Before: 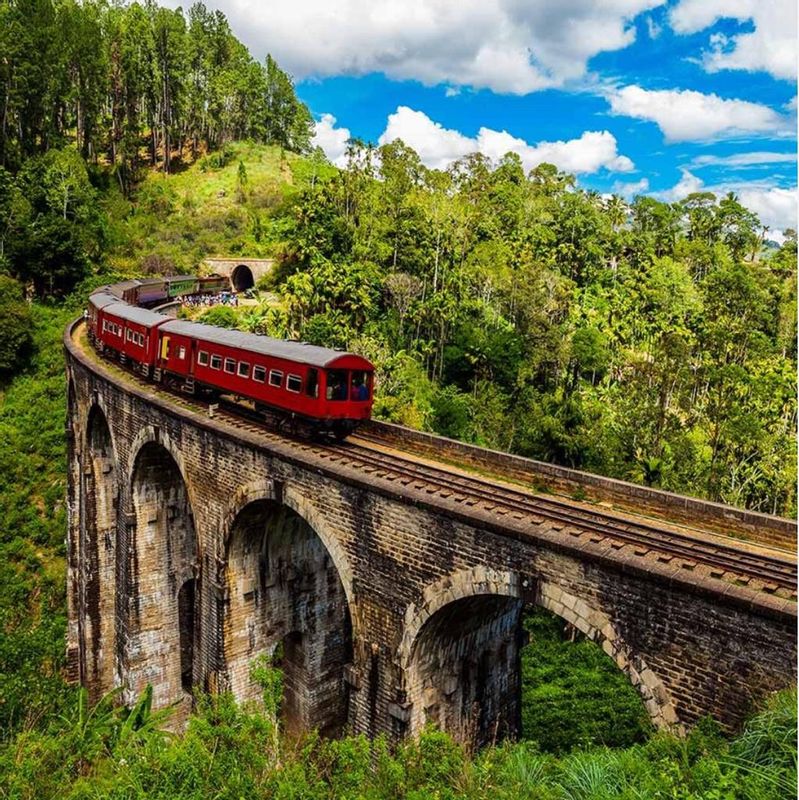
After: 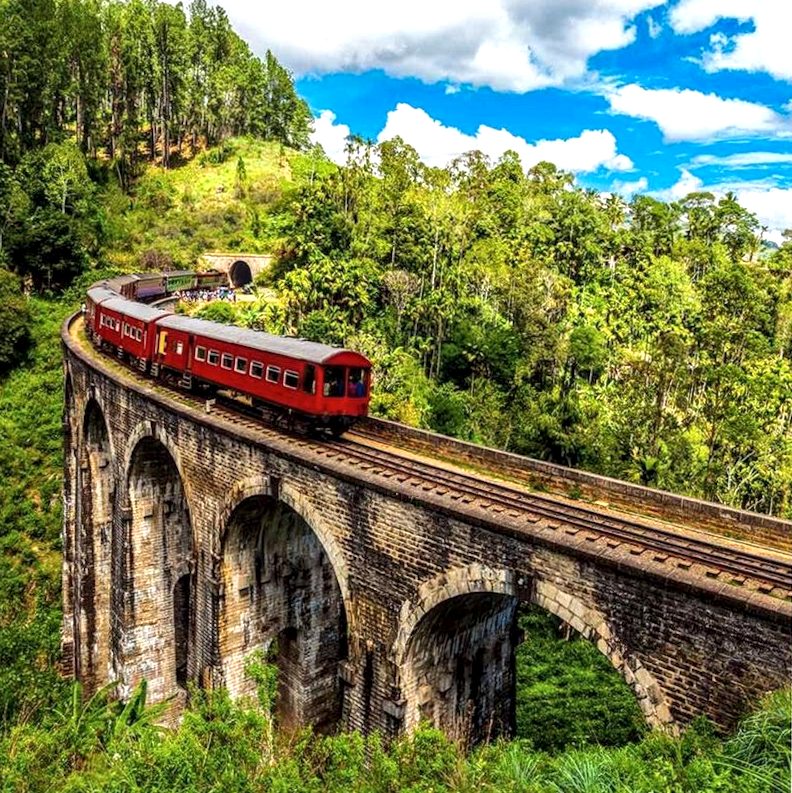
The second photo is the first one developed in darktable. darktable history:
crop and rotate: angle -0.5°
local contrast: detail 130%
exposure: black level correction 0, exposure 0.5 EV, compensate highlight preservation false
